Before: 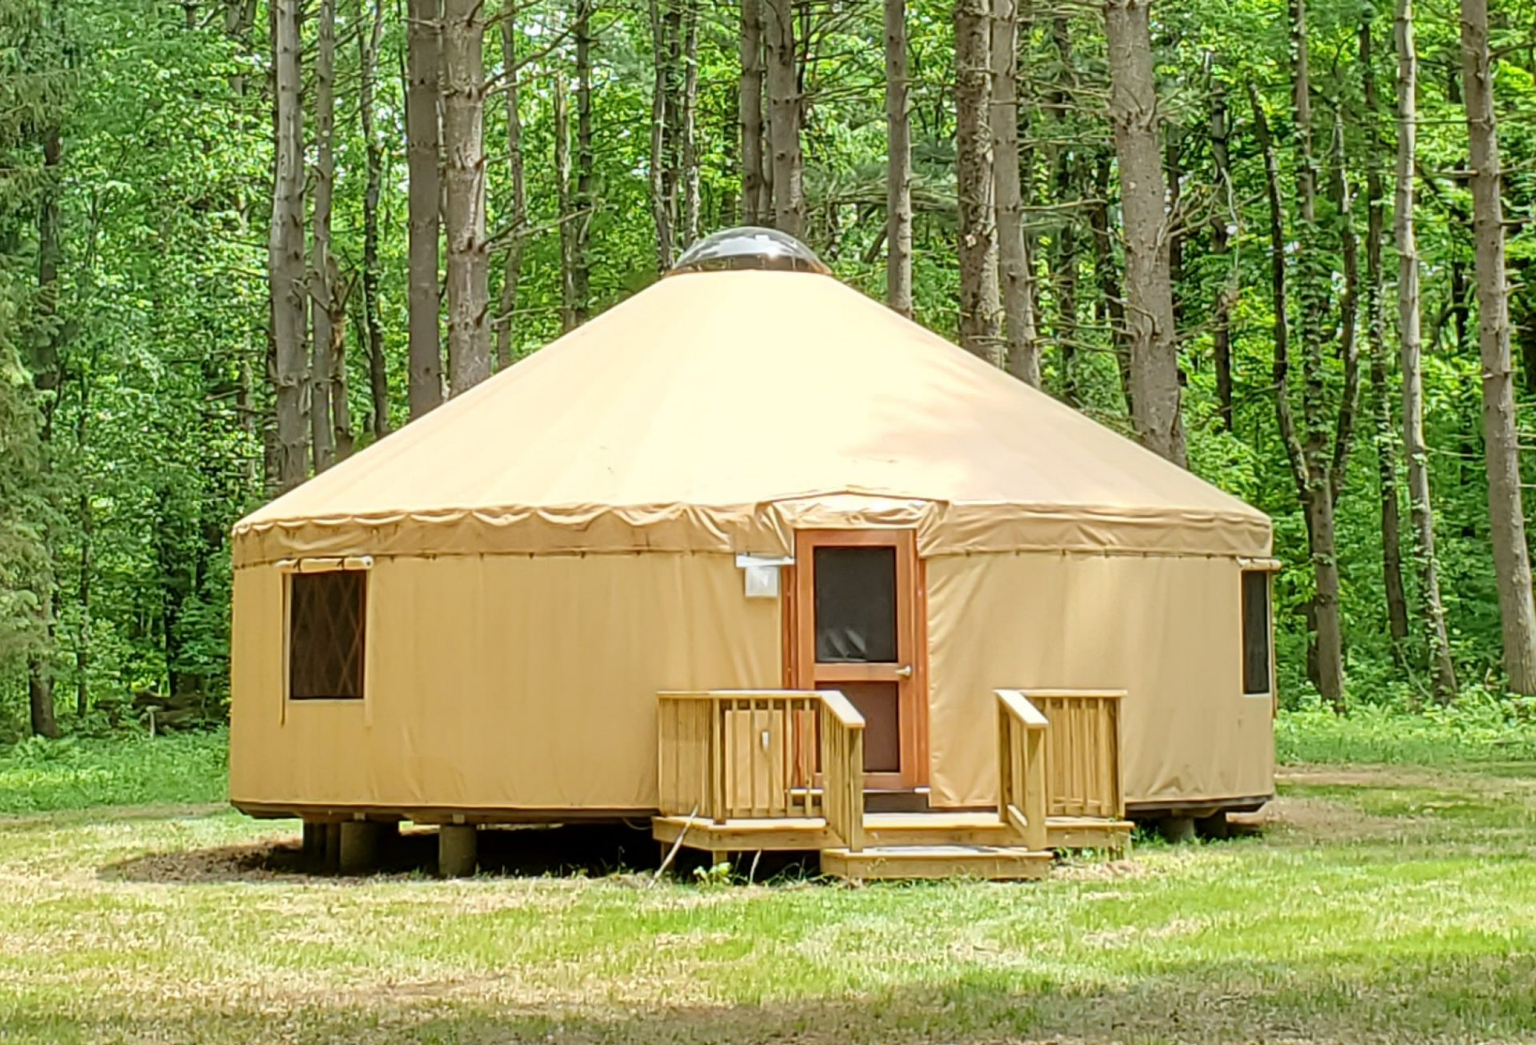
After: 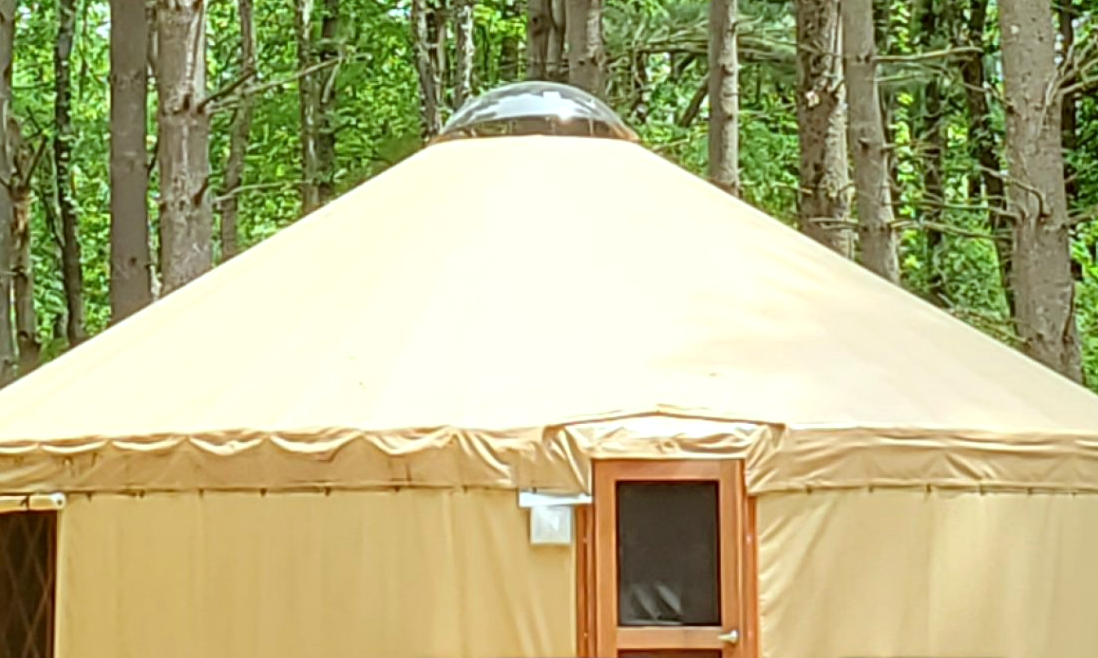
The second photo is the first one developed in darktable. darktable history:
exposure: exposure 0.2 EV, compensate highlight preservation false
crop: left 20.932%, top 15.471%, right 21.848%, bottom 34.081%
color correction: highlights a* -4.98, highlights b* -3.76, shadows a* 3.83, shadows b* 4.08
